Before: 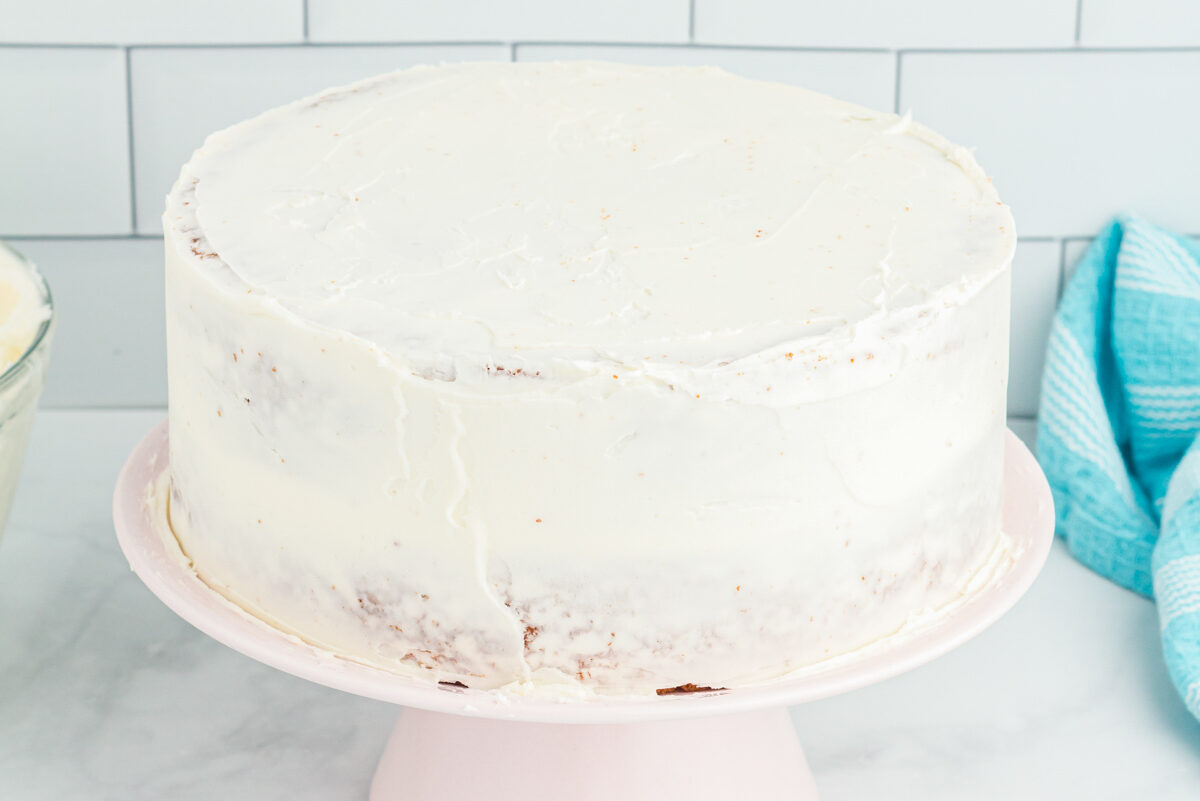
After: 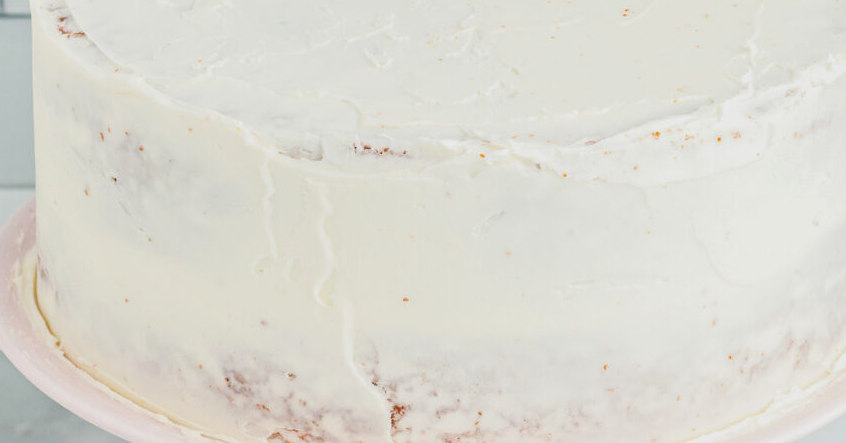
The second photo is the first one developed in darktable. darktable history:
lowpass: radius 0.1, contrast 0.85, saturation 1.1, unbound 0
crop: left 11.123%, top 27.61%, right 18.3%, bottom 17.034%
tone equalizer: -7 EV 0.15 EV, -6 EV 0.6 EV, -5 EV 1.15 EV, -4 EV 1.33 EV, -3 EV 1.15 EV, -2 EV 0.6 EV, -1 EV 0.15 EV, mask exposure compensation -0.5 EV
local contrast: on, module defaults
